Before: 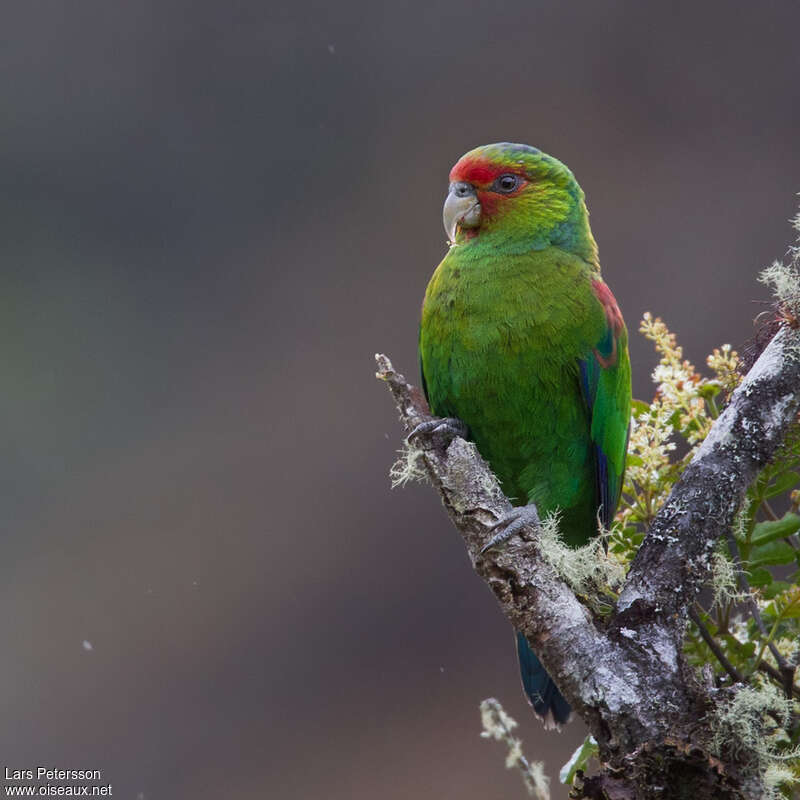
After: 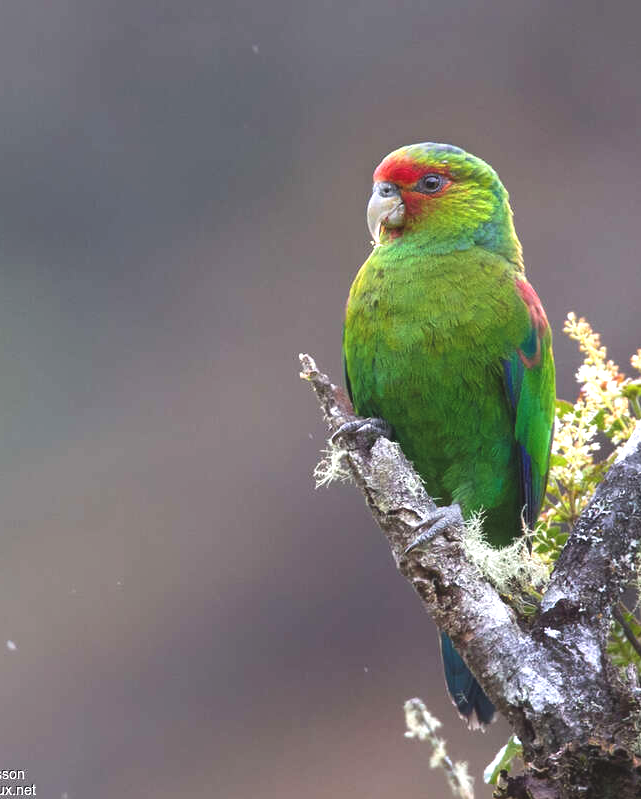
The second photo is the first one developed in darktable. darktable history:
exposure: black level correction -0.005, exposure 1.003 EV, compensate highlight preservation false
crop and rotate: left 9.509%, right 10.25%
